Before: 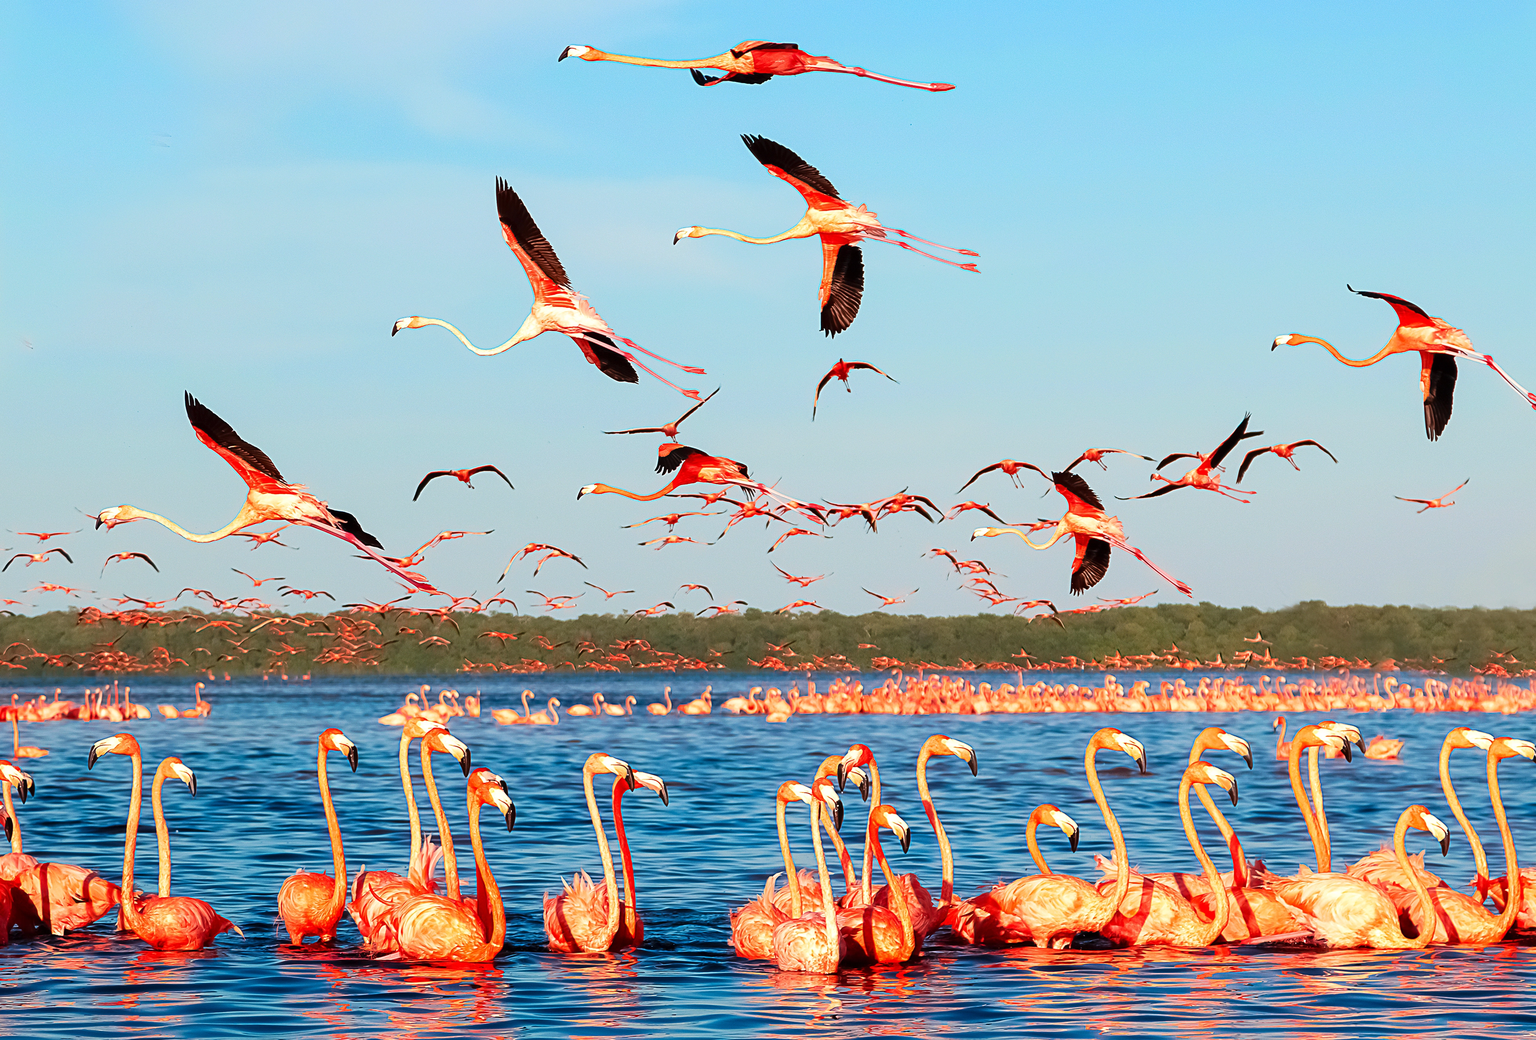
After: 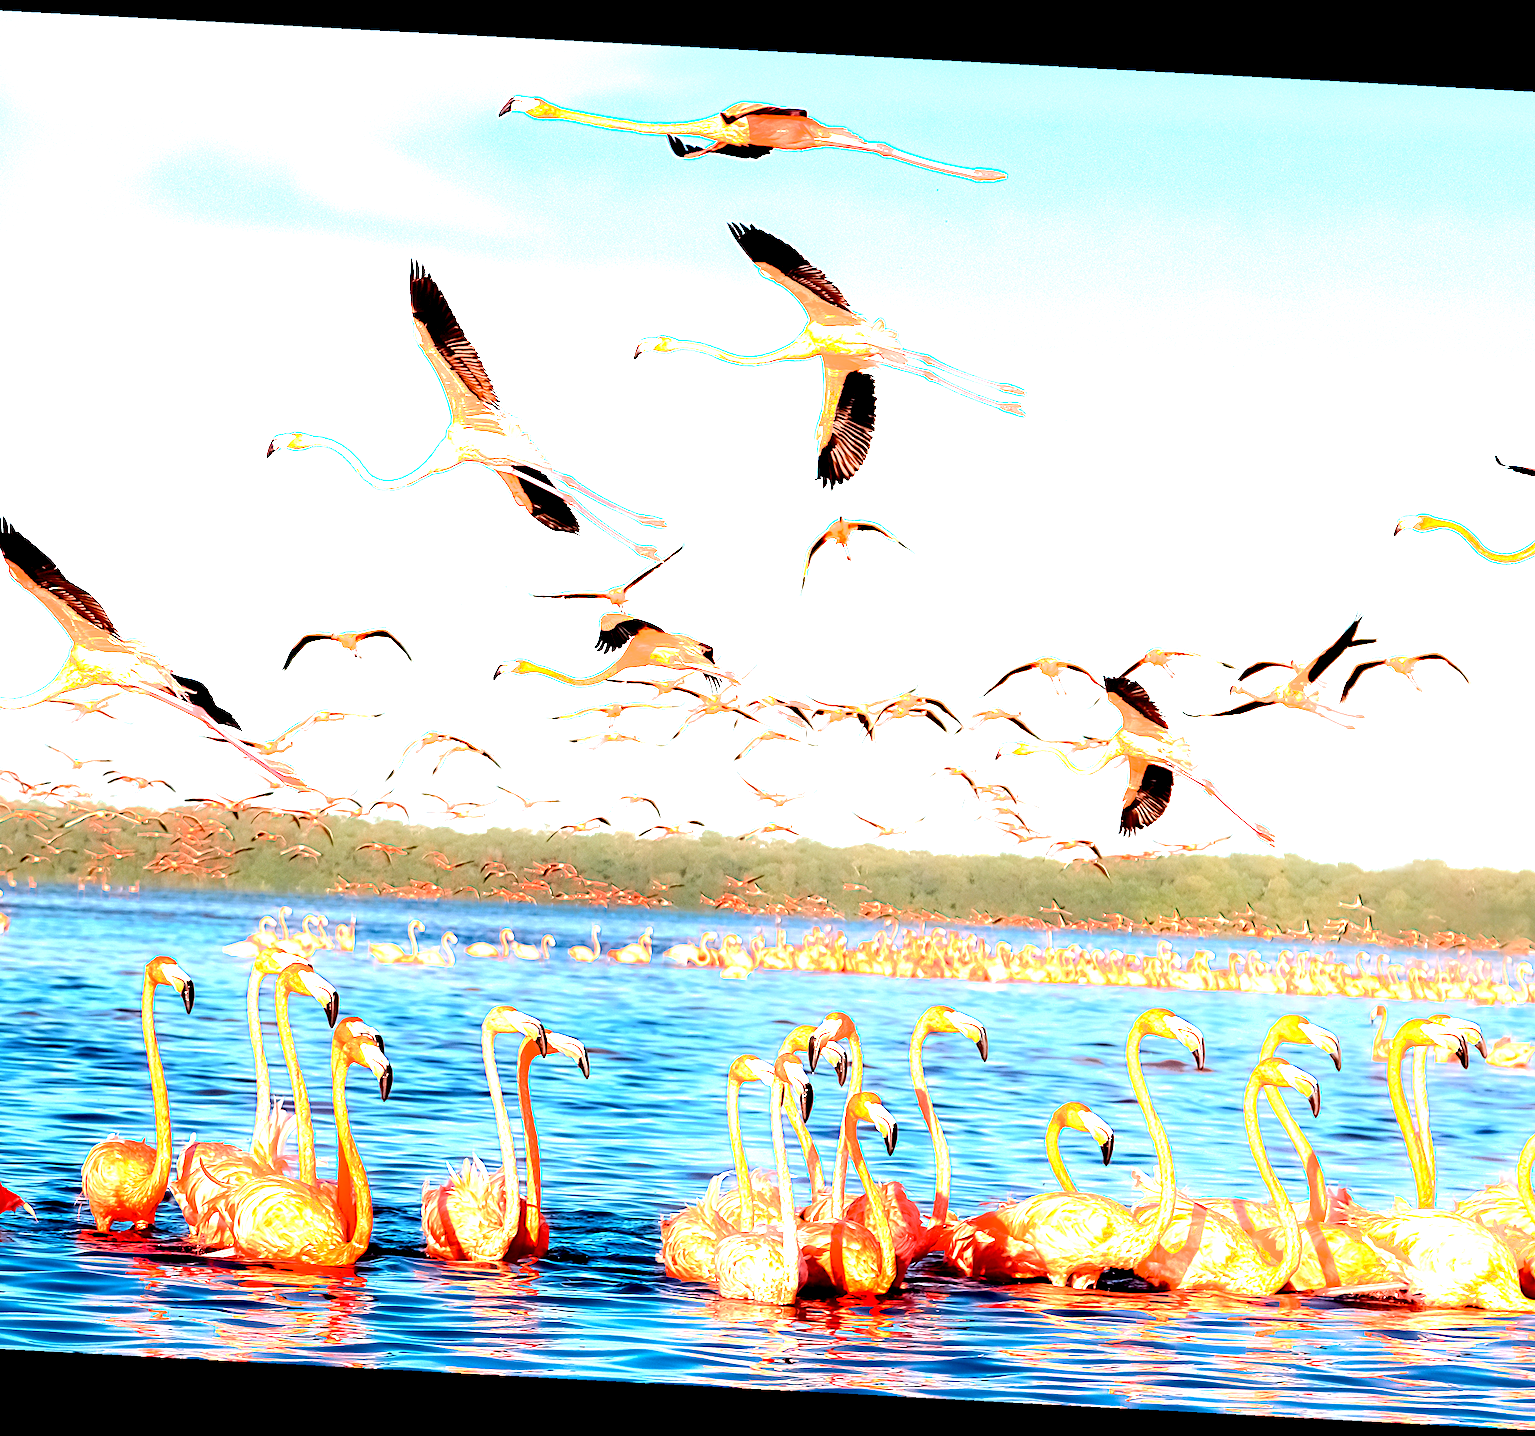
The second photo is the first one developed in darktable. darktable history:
crop and rotate: angle -3.03°, left 13.937%, top 0.044%, right 10.777%, bottom 0.052%
exposure: black level correction 0.008, exposure 1.437 EV, compensate highlight preservation false
shadows and highlights: shadows -22.7, highlights 45.83, shadows color adjustment 97.67%, soften with gaussian
